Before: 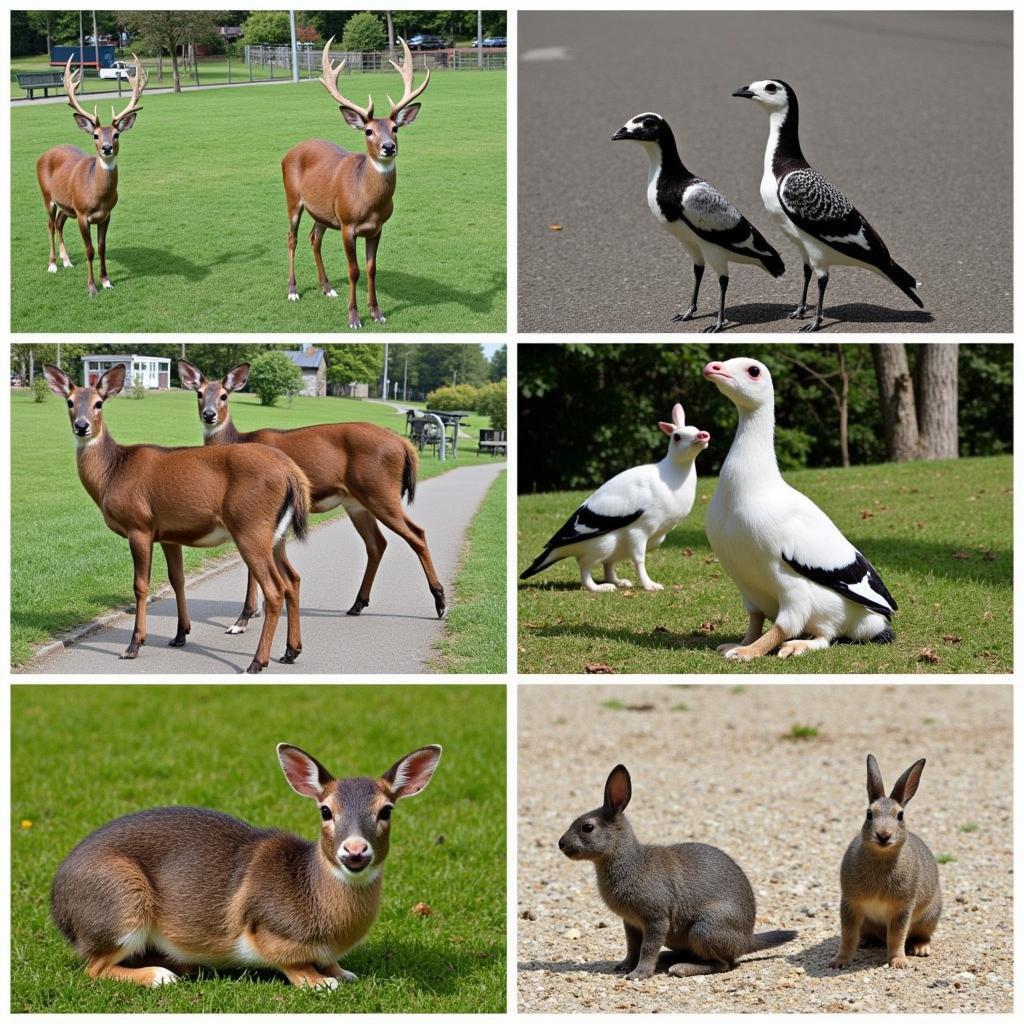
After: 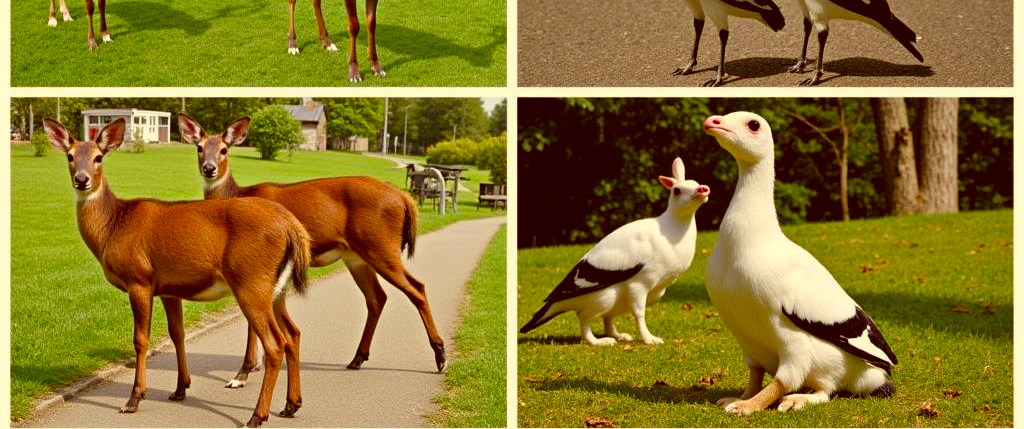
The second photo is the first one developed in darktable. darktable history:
shadows and highlights: shadows 76.13, highlights -25.27, soften with gaussian
color balance rgb: perceptual saturation grading › global saturation 23.559%, perceptual saturation grading › highlights -23.553%, perceptual saturation grading › mid-tones 23.822%, perceptual saturation grading › shadows 40.683%
crop and rotate: top 24.114%, bottom 33.974%
color correction: highlights a* 0.997, highlights b* 24.17, shadows a* 16.08, shadows b* 24.11
